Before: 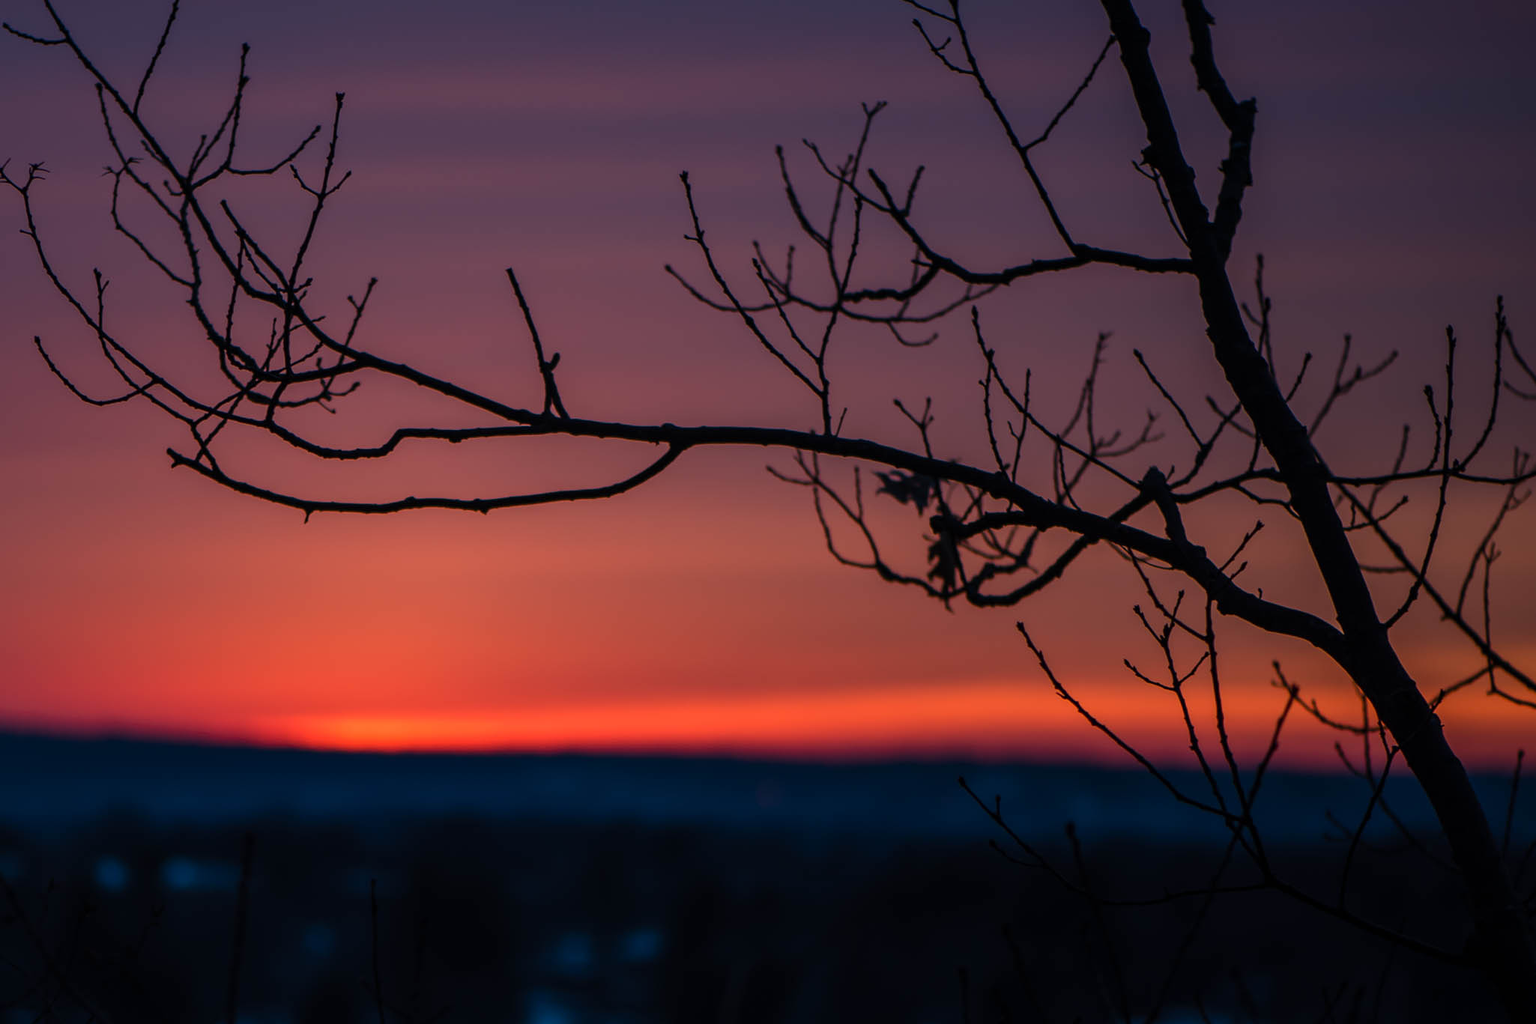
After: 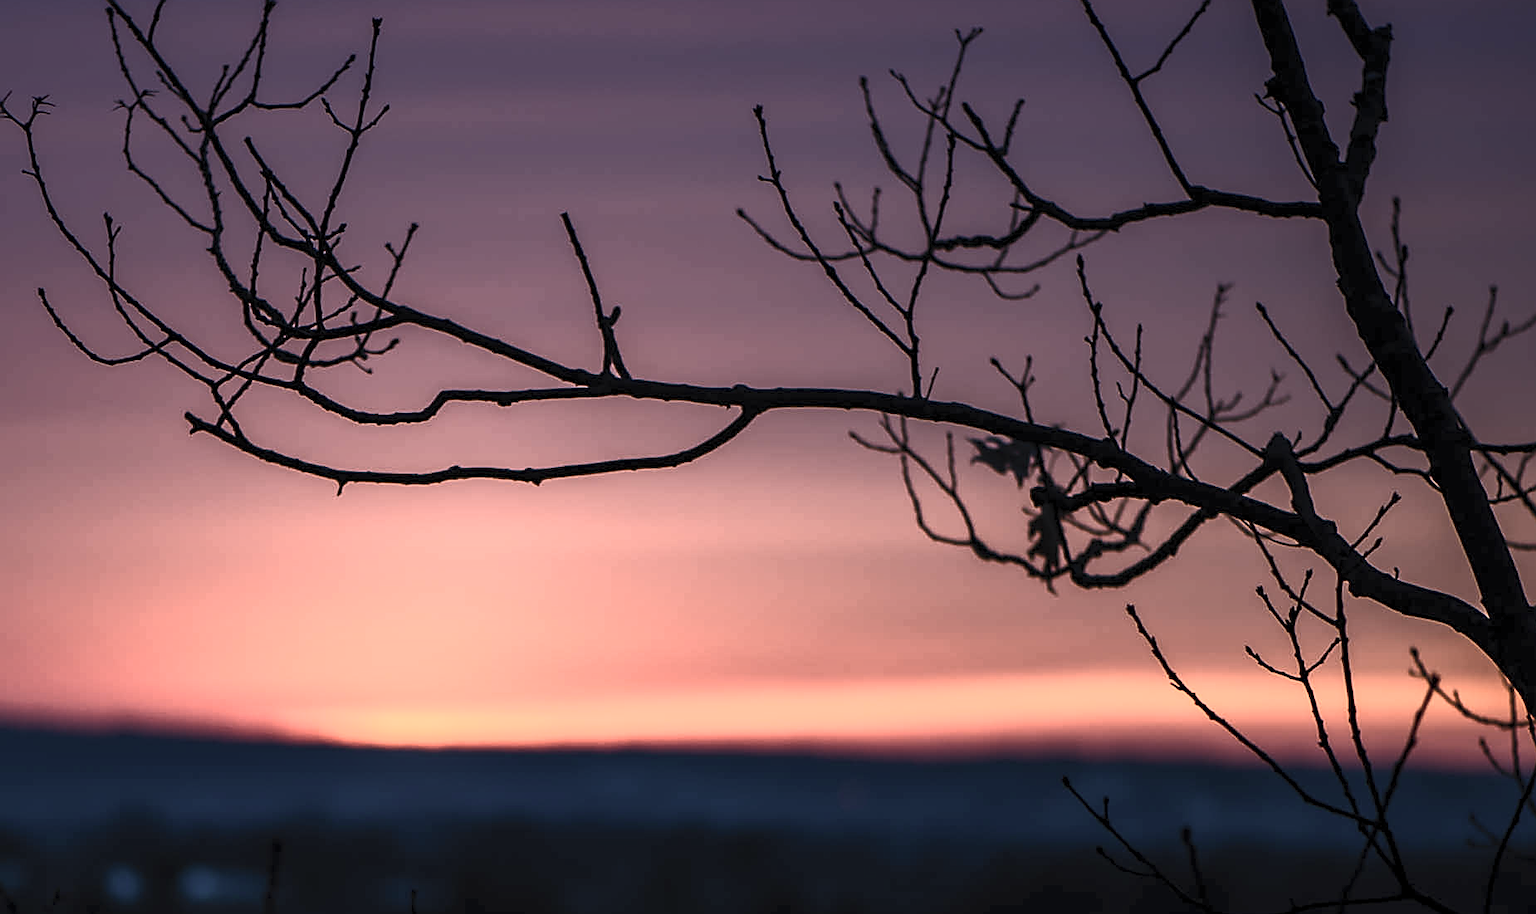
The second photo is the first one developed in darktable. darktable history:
bloom: size 13.65%, threshold 98.39%, strength 4.82%
white balance: emerald 1
crop: top 7.49%, right 9.717%, bottom 11.943%
sharpen: on, module defaults
contrast brightness saturation: contrast 0.57, brightness 0.57, saturation -0.34
graduated density: hue 238.83°, saturation 50%
exposure: black level correction 0.001, exposure 0.5 EV, compensate exposure bias true, compensate highlight preservation false
